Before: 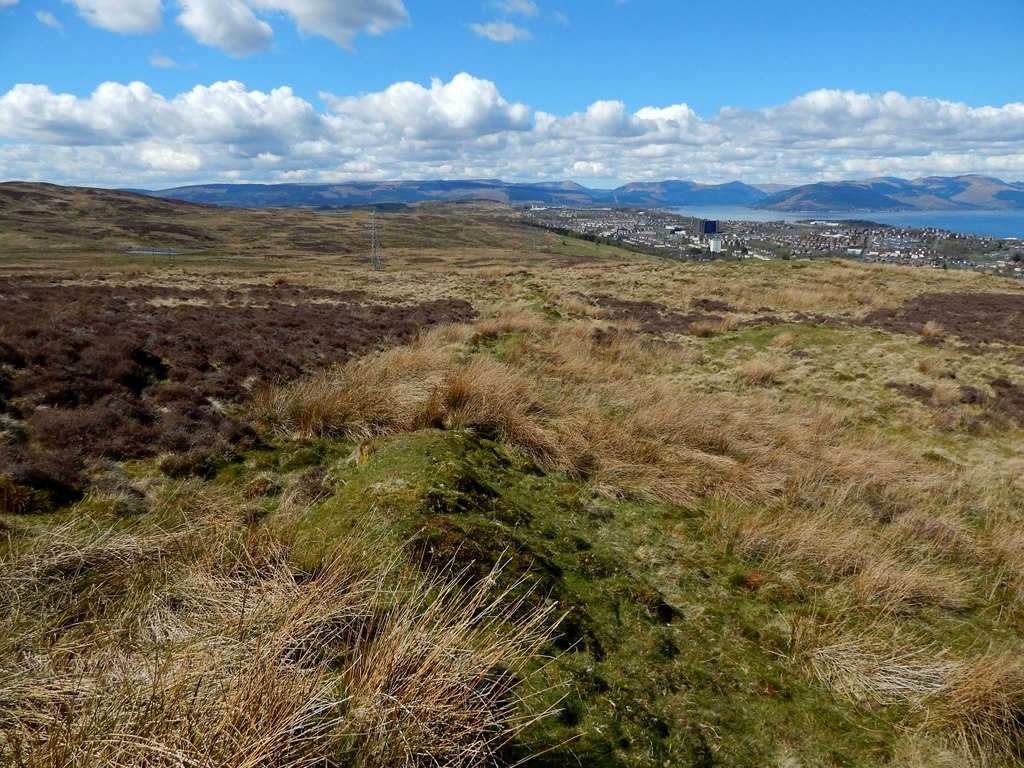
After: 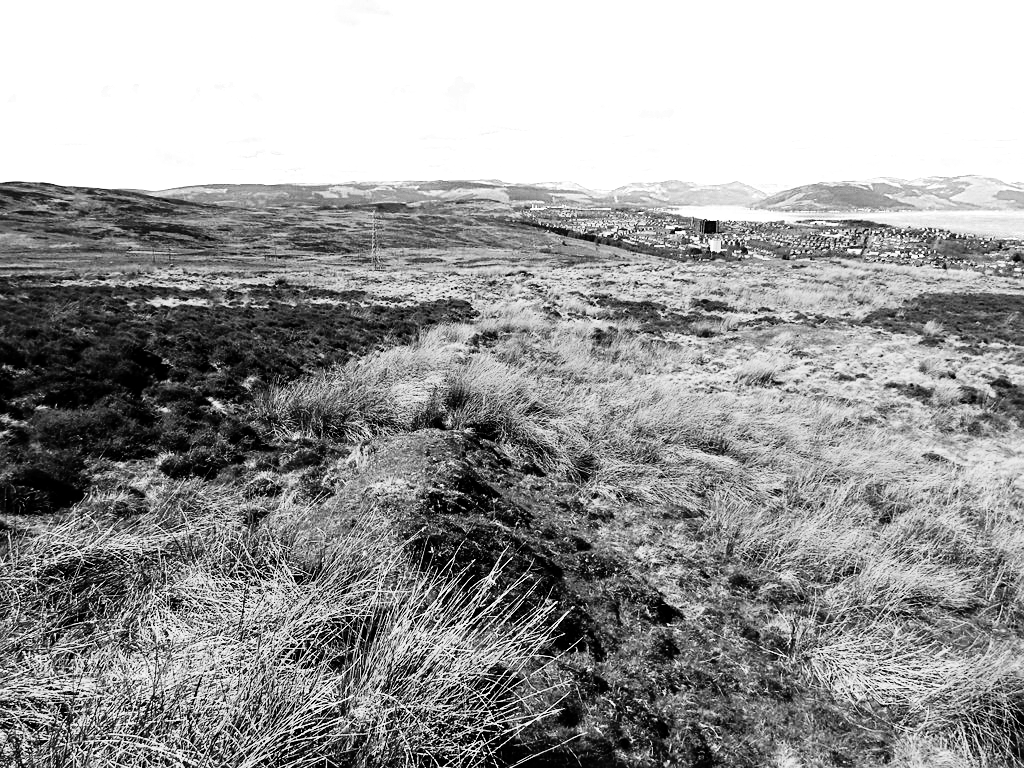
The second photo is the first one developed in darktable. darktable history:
color balance rgb: shadows lift › chroma 1%, shadows lift › hue 113°, highlights gain › chroma 0.2%, highlights gain › hue 333°, perceptual saturation grading › global saturation 20%, perceptual saturation grading › highlights -25%, perceptual saturation grading › shadows 25%, contrast -10%
color zones: curves: ch0 [(0, 0.5) (0.125, 0.4) (0.25, 0.5) (0.375, 0.4) (0.5, 0.4) (0.625, 0.6) (0.75, 0.6) (0.875, 0.5)]; ch1 [(0, 0.4) (0.125, 0.5) (0.25, 0.4) (0.375, 0.4) (0.5, 0.4) (0.625, 0.4) (0.75, 0.5) (0.875, 0.4)]; ch2 [(0, 0.6) (0.125, 0.5) (0.25, 0.5) (0.375, 0.6) (0.5, 0.6) (0.625, 0.5) (0.75, 0.5) (0.875, 0.5)]
denoise (profiled): strength 1.2, preserve shadows 0, a [-1, 0, 0], y [[0.5 ×7] ×4, [0 ×7], [0.5 ×7]], compensate highlight preservation false
monochrome: on, module defaults
rgb curve: curves: ch0 [(0, 0) (0.21, 0.15) (0.24, 0.21) (0.5, 0.75) (0.75, 0.96) (0.89, 0.99) (1, 1)]; ch1 [(0, 0.02) (0.21, 0.13) (0.25, 0.2) (0.5, 0.67) (0.75, 0.9) (0.89, 0.97) (1, 1)]; ch2 [(0, 0.02) (0.21, 0.13) (0.25, 0.2) (0.5, 0.67) (0.75, 0.9) (0.89, 0.97) (1, 1)], compensate middle gray true
sharpen: amount 0.2
contrast equalizer: octaves 7, y [[0.6 ×6], [0.55 ×6], [0 ×6], [0 ×6], [0 ×6]], mix 0.15
